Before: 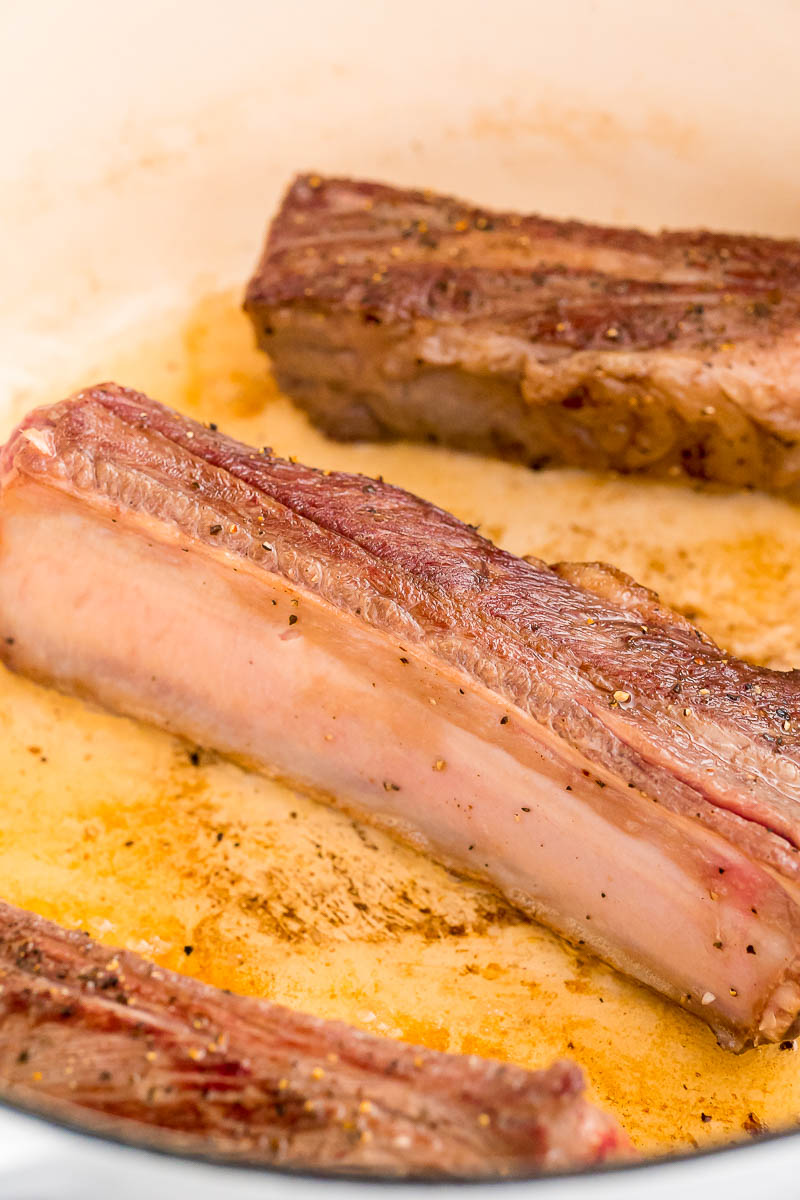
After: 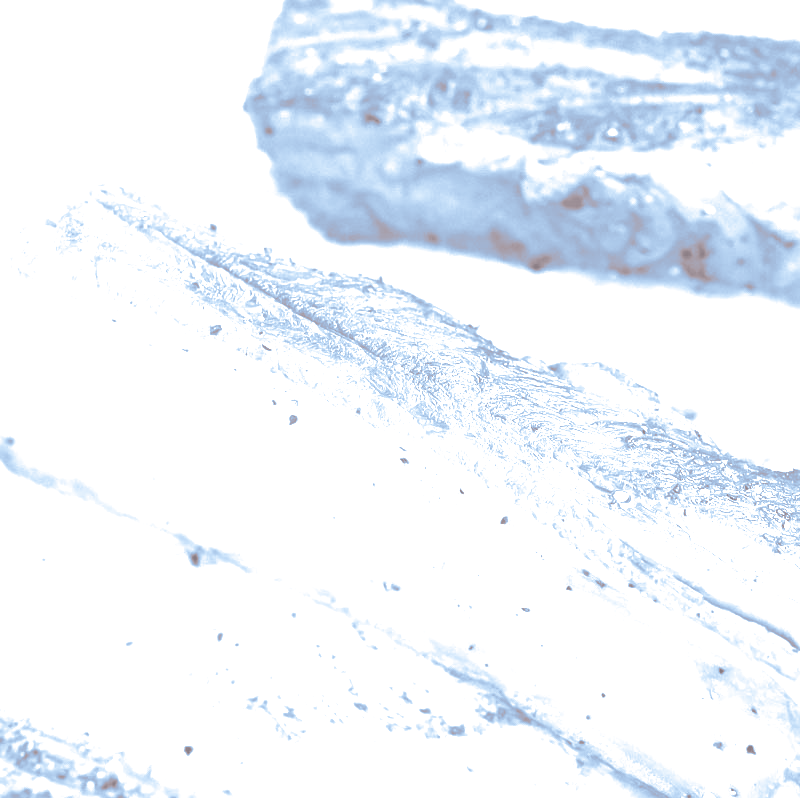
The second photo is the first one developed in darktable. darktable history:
colorize: hue 25.2°, saturation 83%, source mix 82%, lightness 79%, version 1
split-toning: shadows › hue 351.18°, shadows › saturation 0.86, highlights › hue 218.82°, highlights › saturation 0.73, balance -19.167
crop: top 16.727%, bottom 16.727%
